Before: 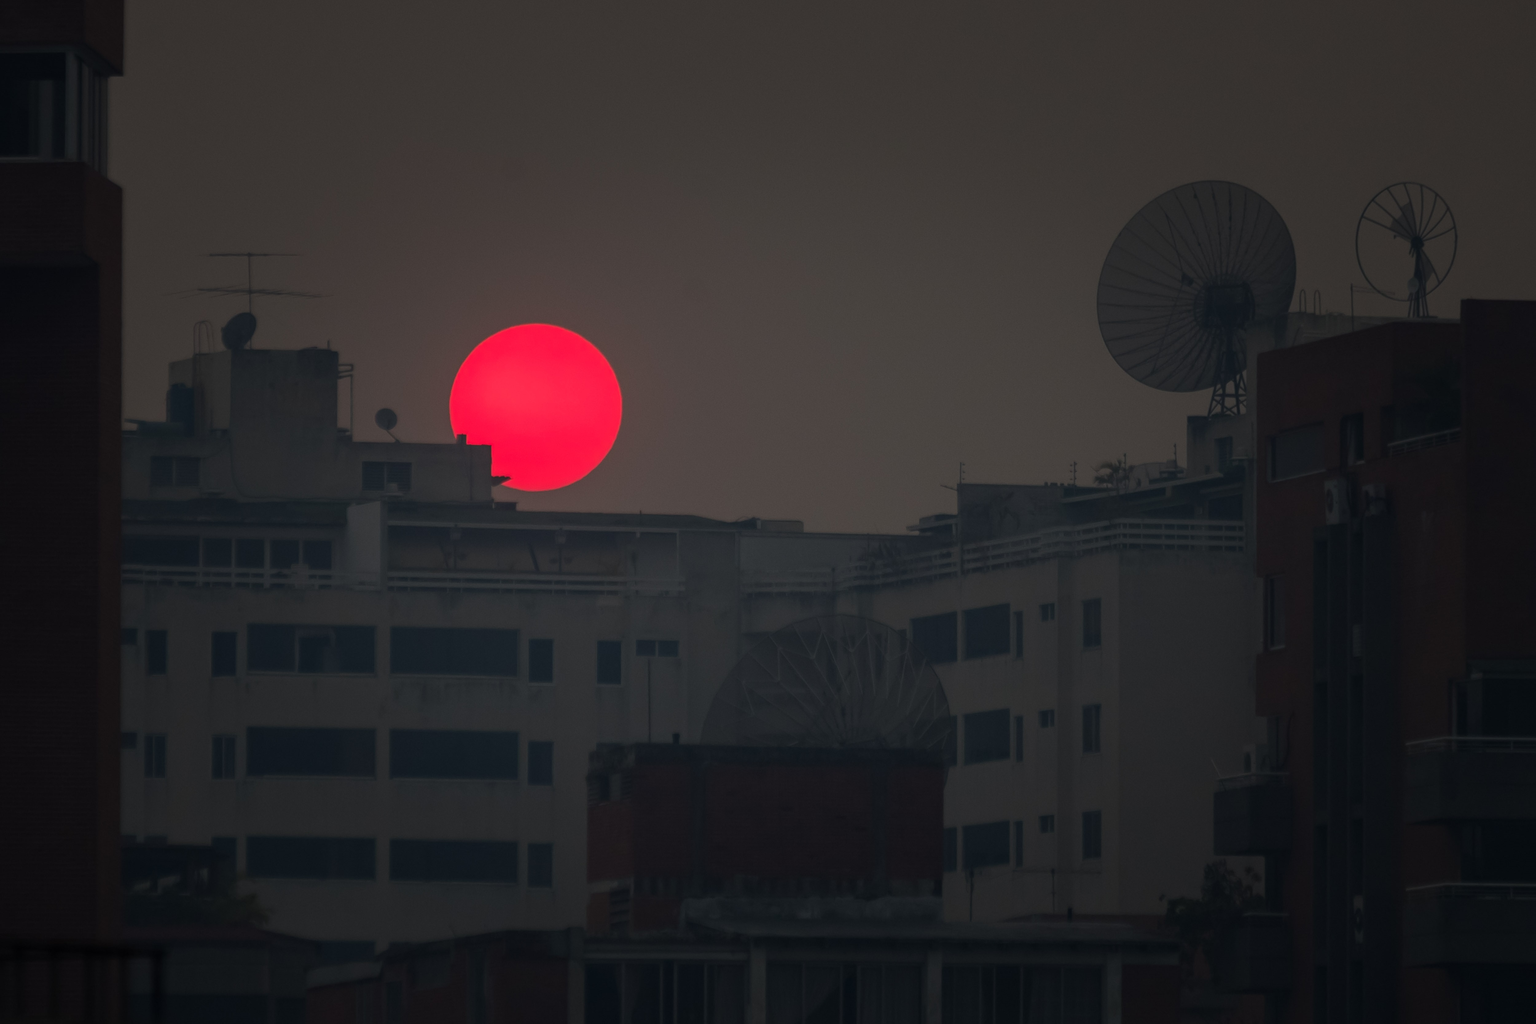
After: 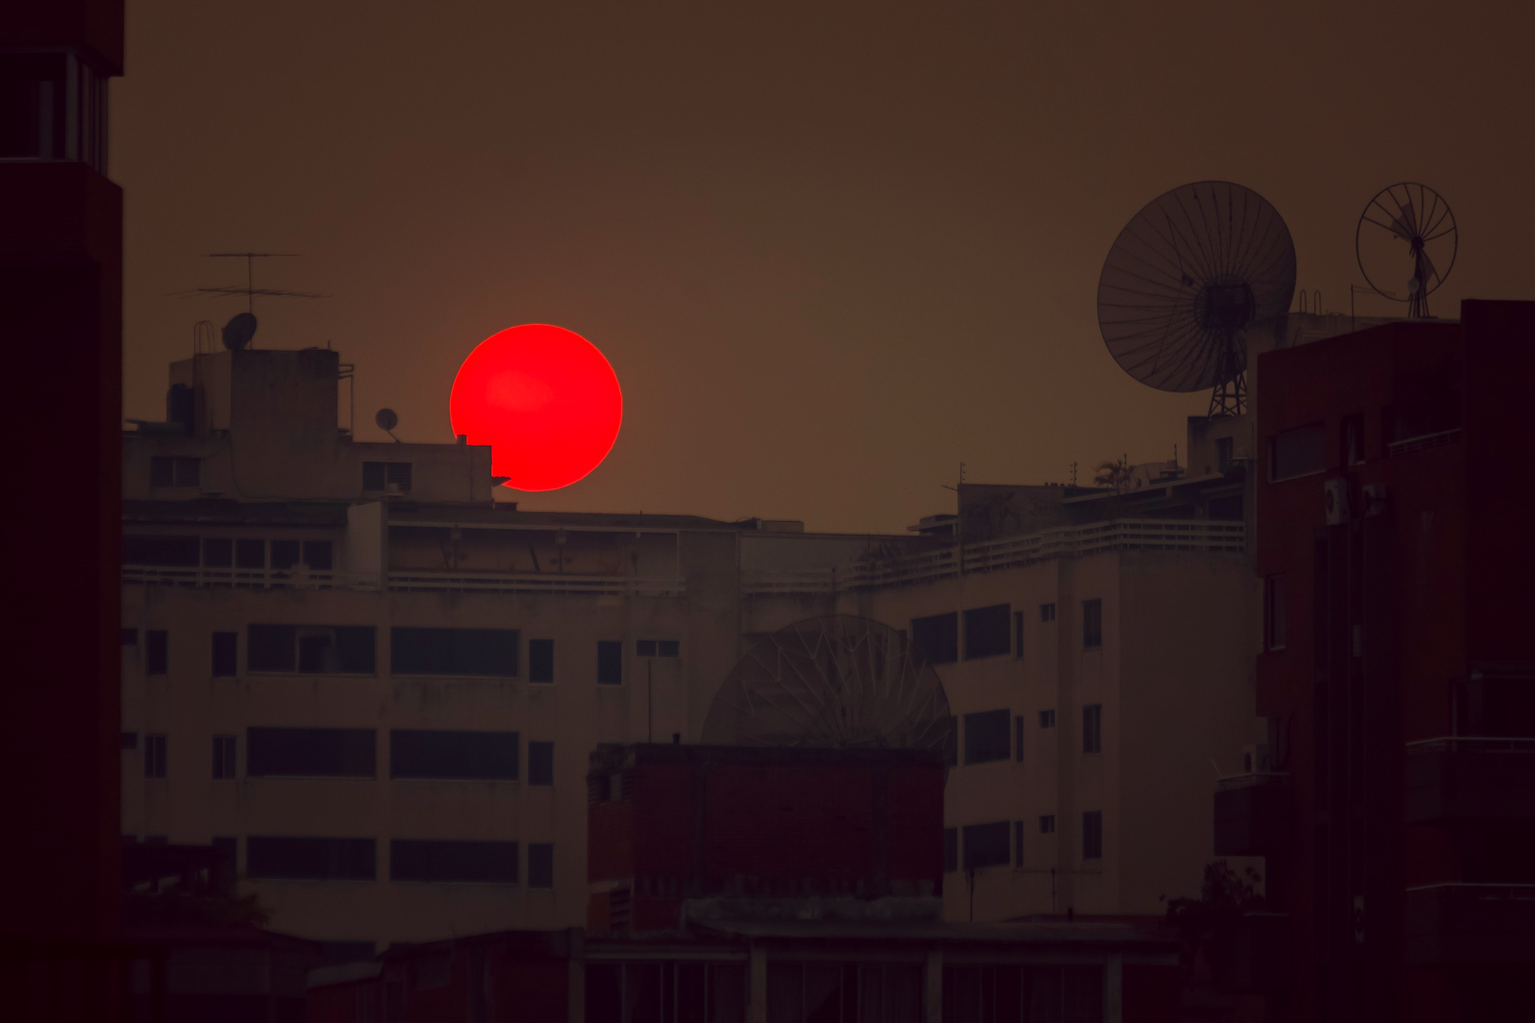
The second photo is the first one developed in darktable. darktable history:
color correction: highlights a* -0.374, highlights b* 39.7, shadows a* 9.33, shadows b* -0.801
